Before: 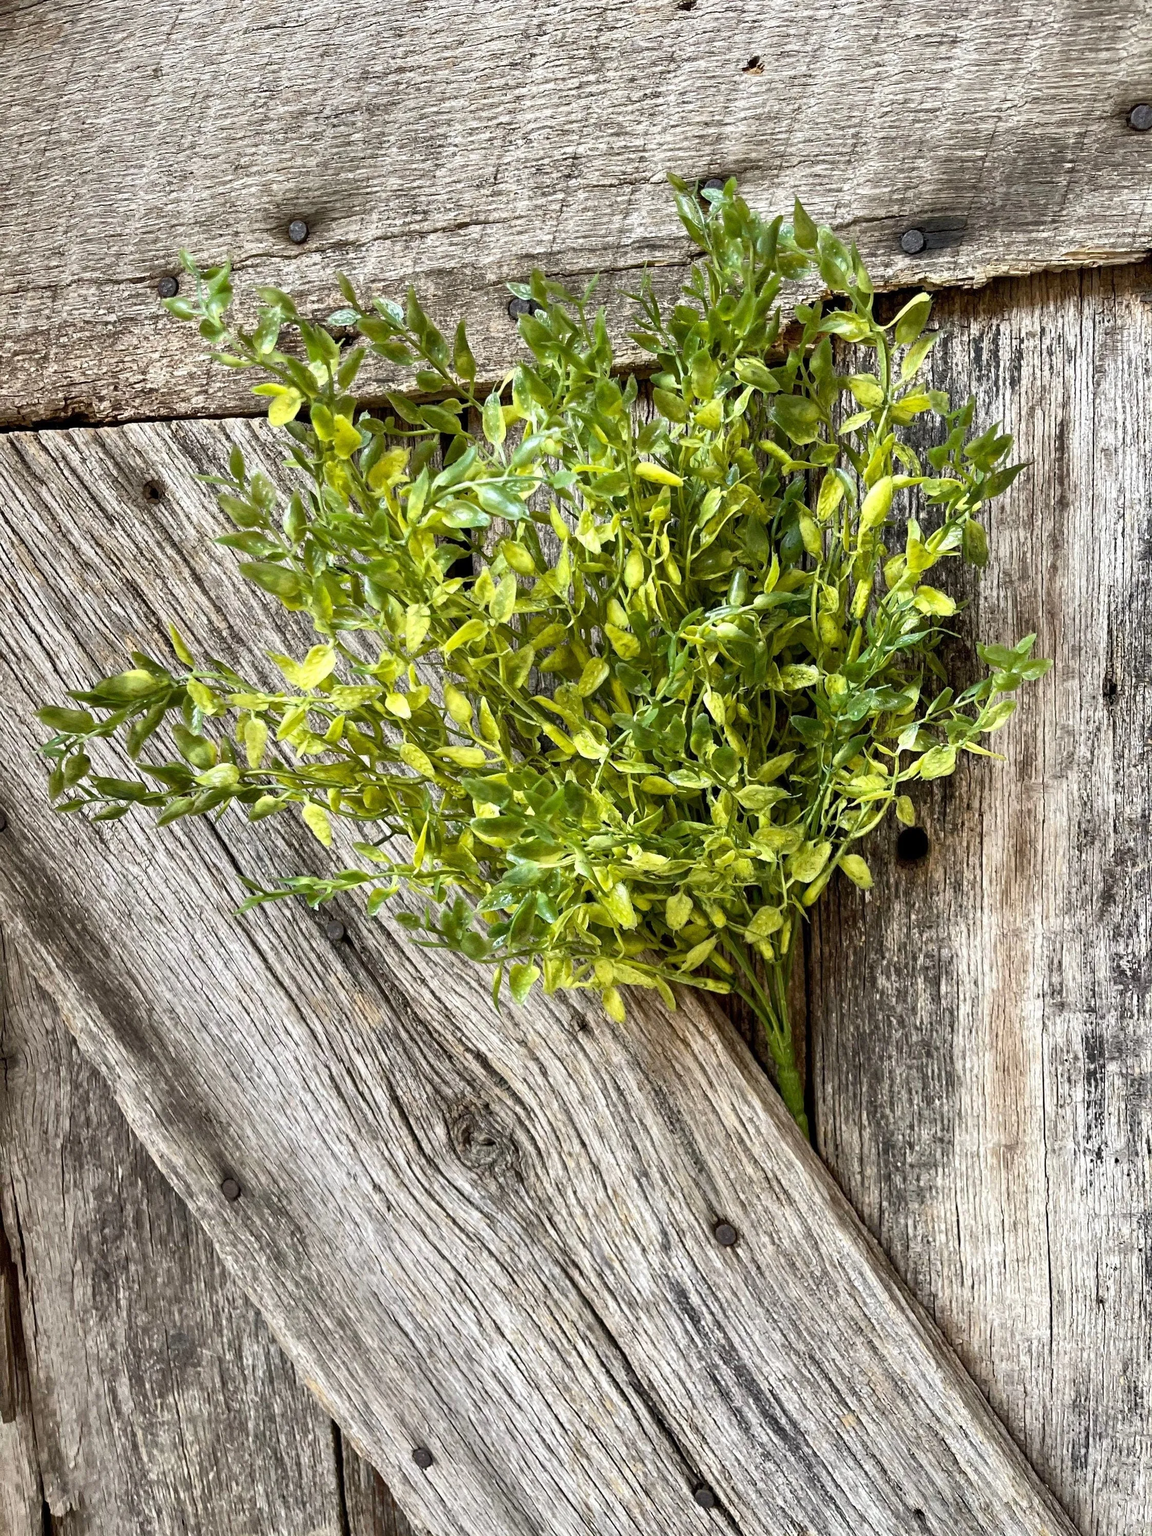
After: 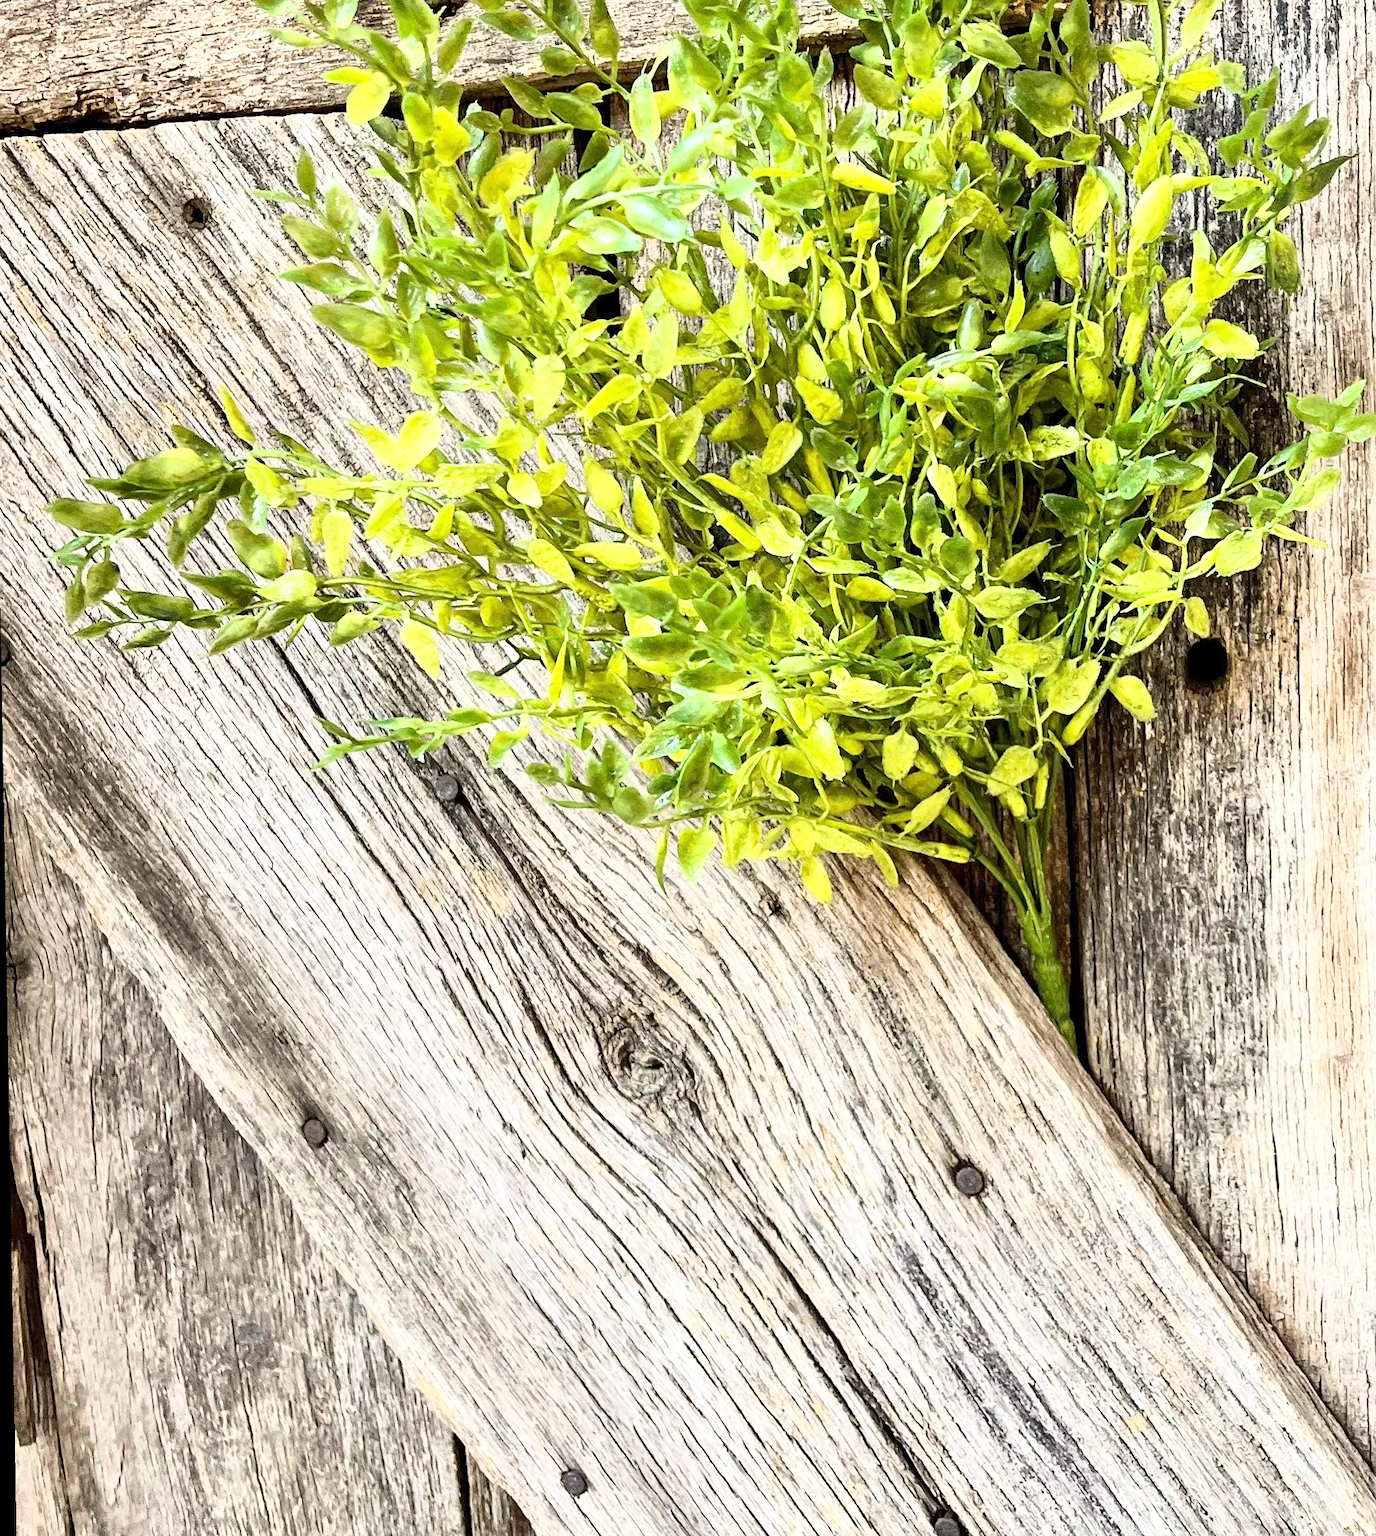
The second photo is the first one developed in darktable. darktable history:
base curve: curves: ch0 [(0, 0) (0.018, 0.026) (0.143, 0.37) (0.33, 0.731) (0.458, 0.853) (0.735, 0.965) (0.905, 0.986) (1, 1)]
crop: top 20.916%, right 9.437%, bottom 0.316%
rotate and perspective: rotation -1°, crop left 0.011, crop right 0.989, crop top 0.025, crop bottom 0.975
sharpen: amount 0.2
